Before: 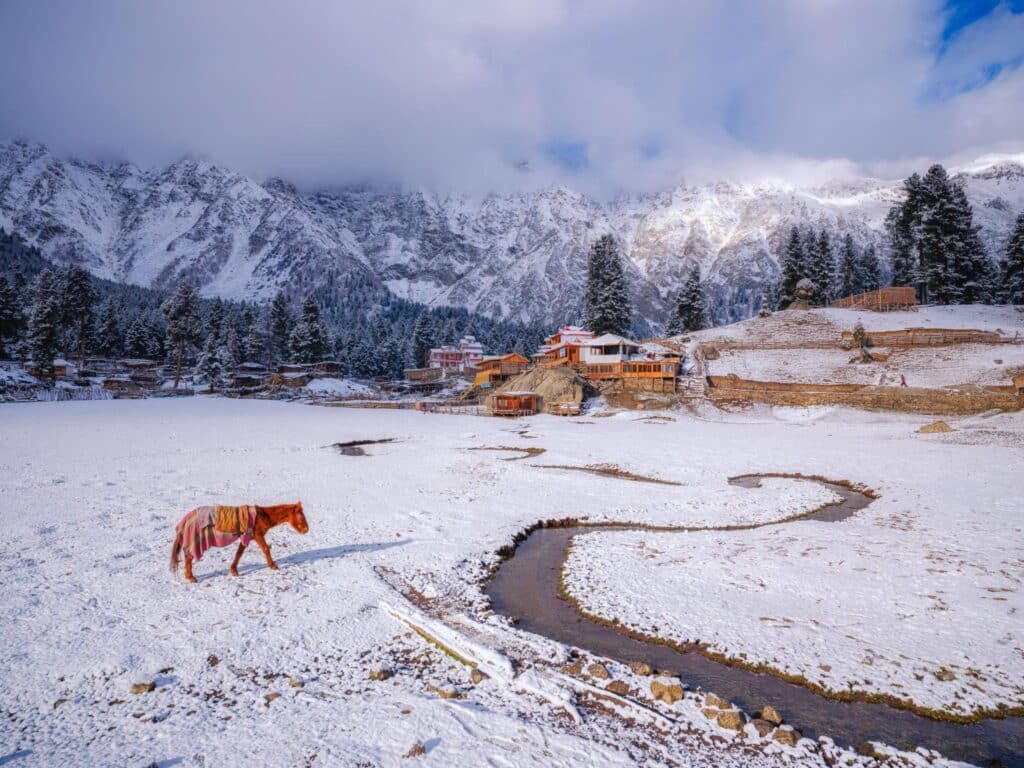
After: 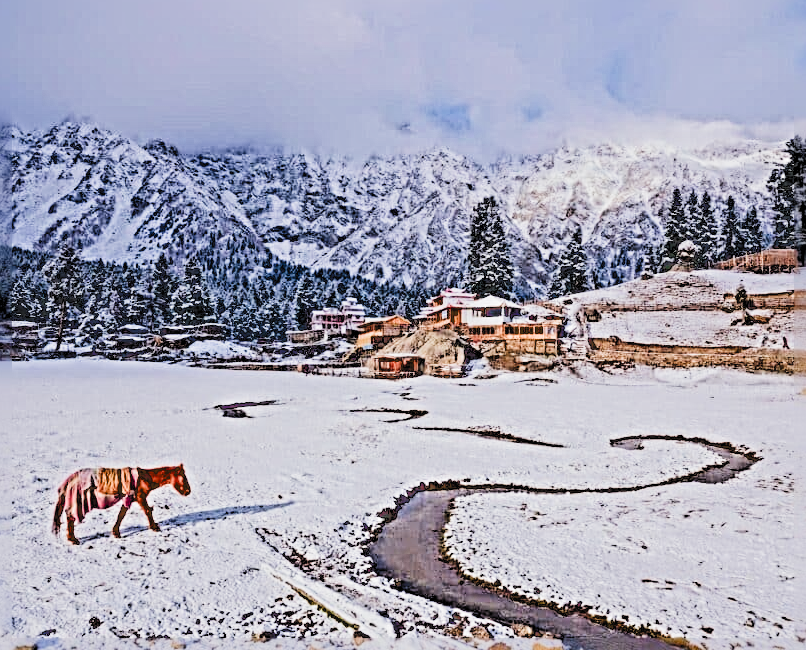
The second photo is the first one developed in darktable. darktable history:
crop: left 11.611%, top 5.074%, right 9.594%, bottom 10.166%
sharpen: radius 6.299, amount 1.794, threshold 0.109
exposure: black level correction 0.011, exposure 0.702 EV, compensate highlight preservation false
filmic rgb: black relative exposure -4.17 EV, white relative exposure 5.16 EV, hardness 2.1, contrast 1.181, color science v5 (2021), contrast in shadows safe, contrast in highlights safe
